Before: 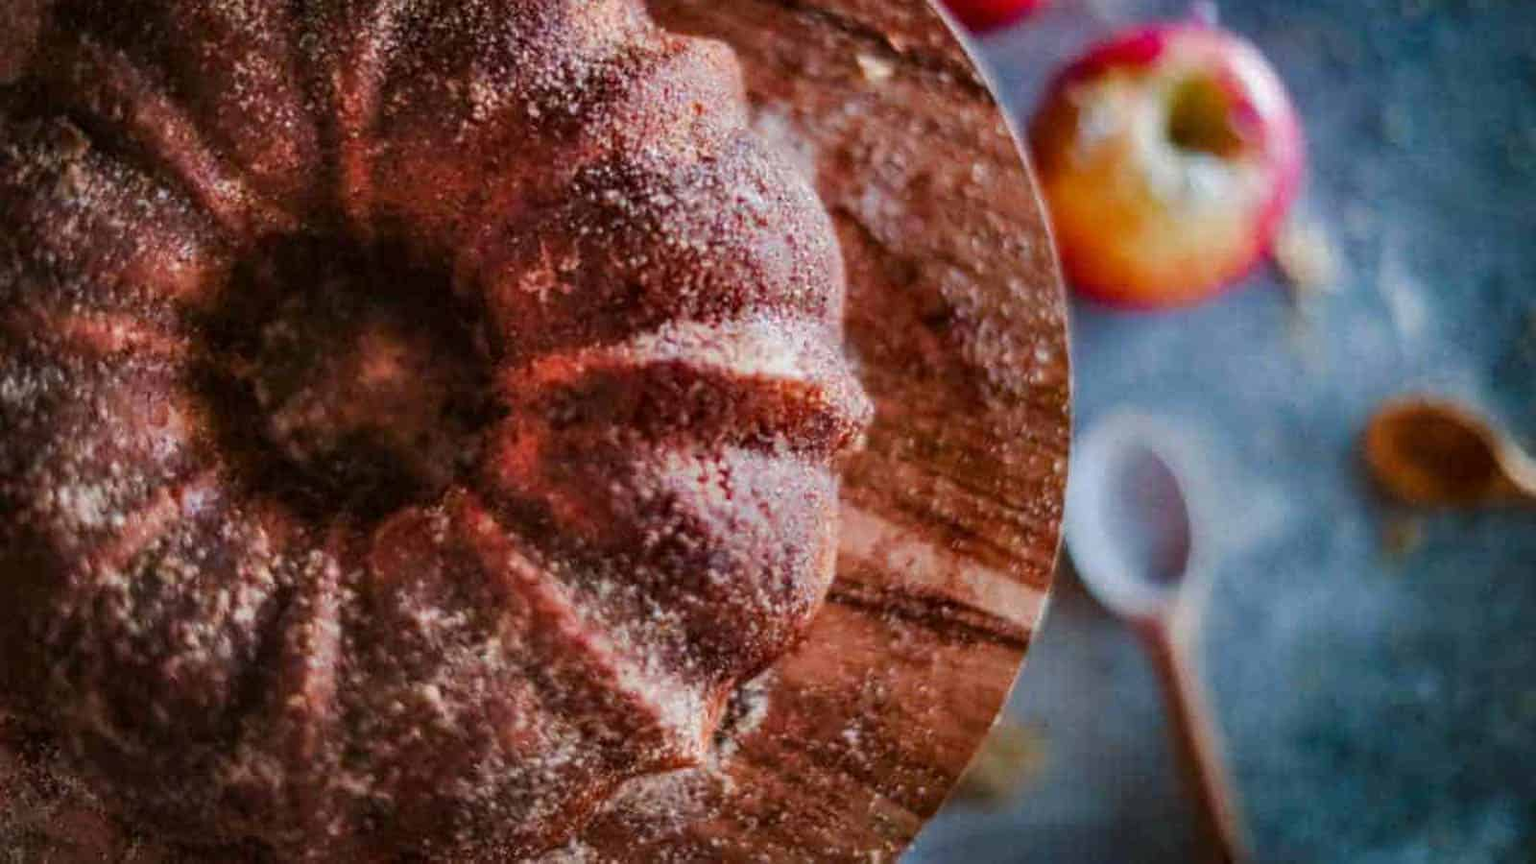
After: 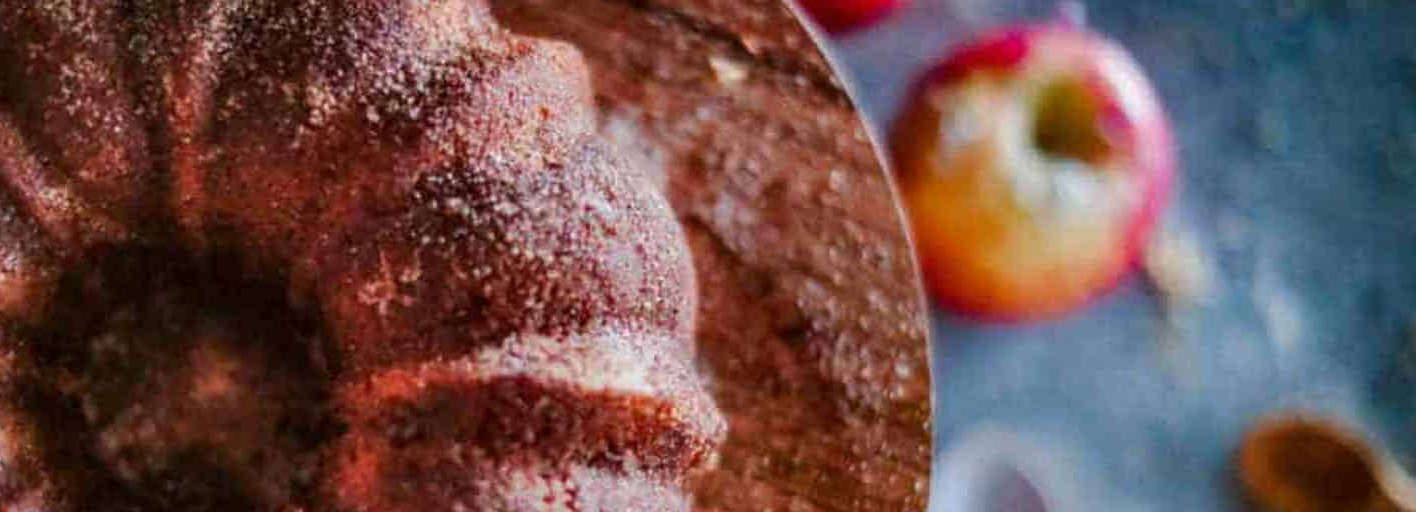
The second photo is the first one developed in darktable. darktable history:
crop and rotate: left 11.447%, bottom 43.029%
